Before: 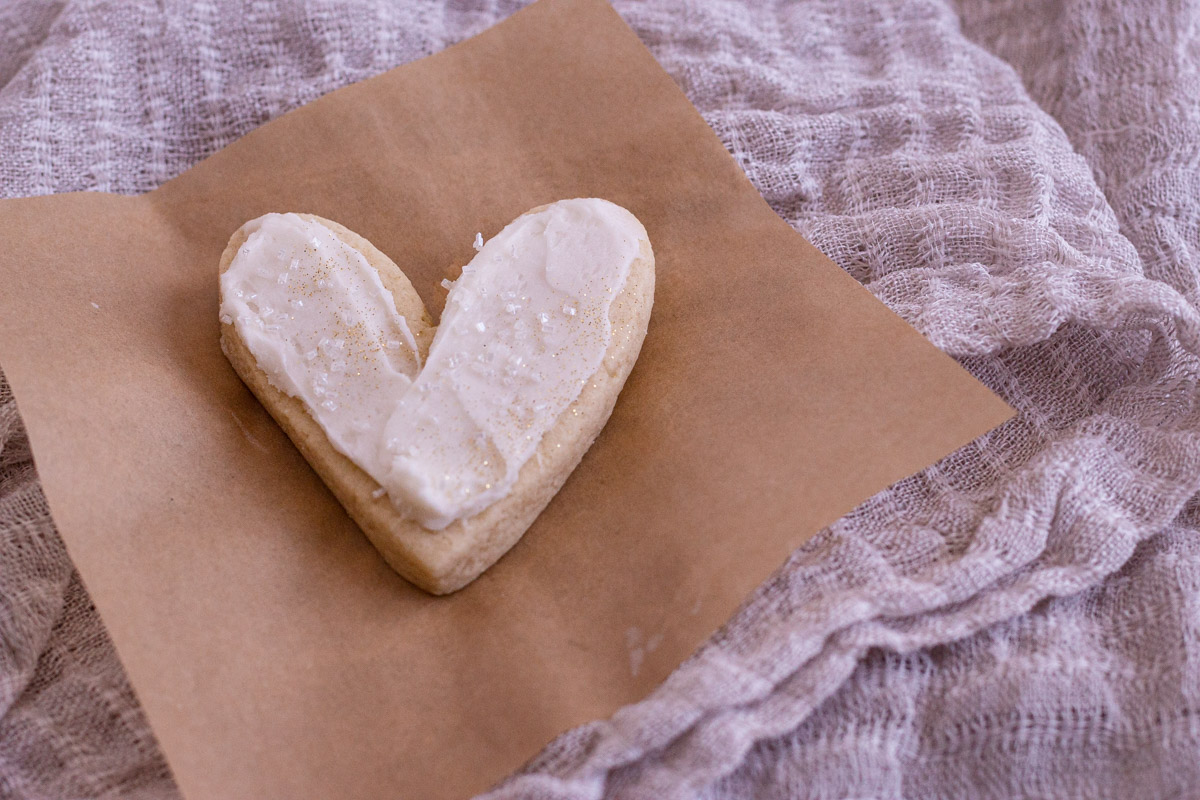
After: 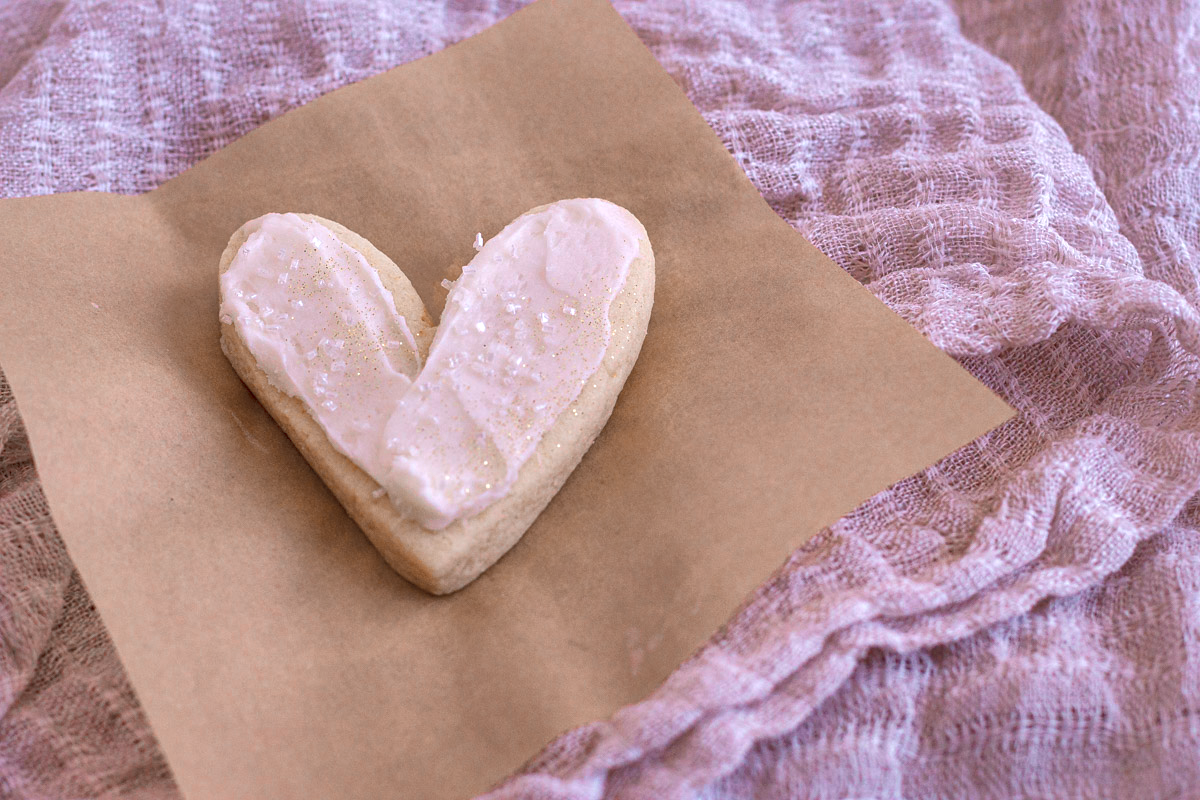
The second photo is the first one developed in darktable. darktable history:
shadows and highlights: on, module defaults
contrast brightness saturation: saturation -0.062
exposure: black level correction 0, exposure 0.3 EV, compensate exposure bias true, compensate highlight preservation false
color zones: curves: ch0 [(0.009, 0.528) (0.136, 0.6) (0.255, 0.586) (0.39, 0.528) (0.522, 0.584) (0.686, 0.736) (0.849, 0.561)]; ch1 [(0.045, 0.781) (0.14, 0.416) (0.257, 0.695) (0.442, 0.032) (0.738, 0.338) (0.818, 0.632) (0.891, 0.741) (1, 0.704)]; ch2 [(0, 0.667) (0.141, 0.52) (0.26, 0.37) (0.474, 0.432) (0.743, 0.286)]
